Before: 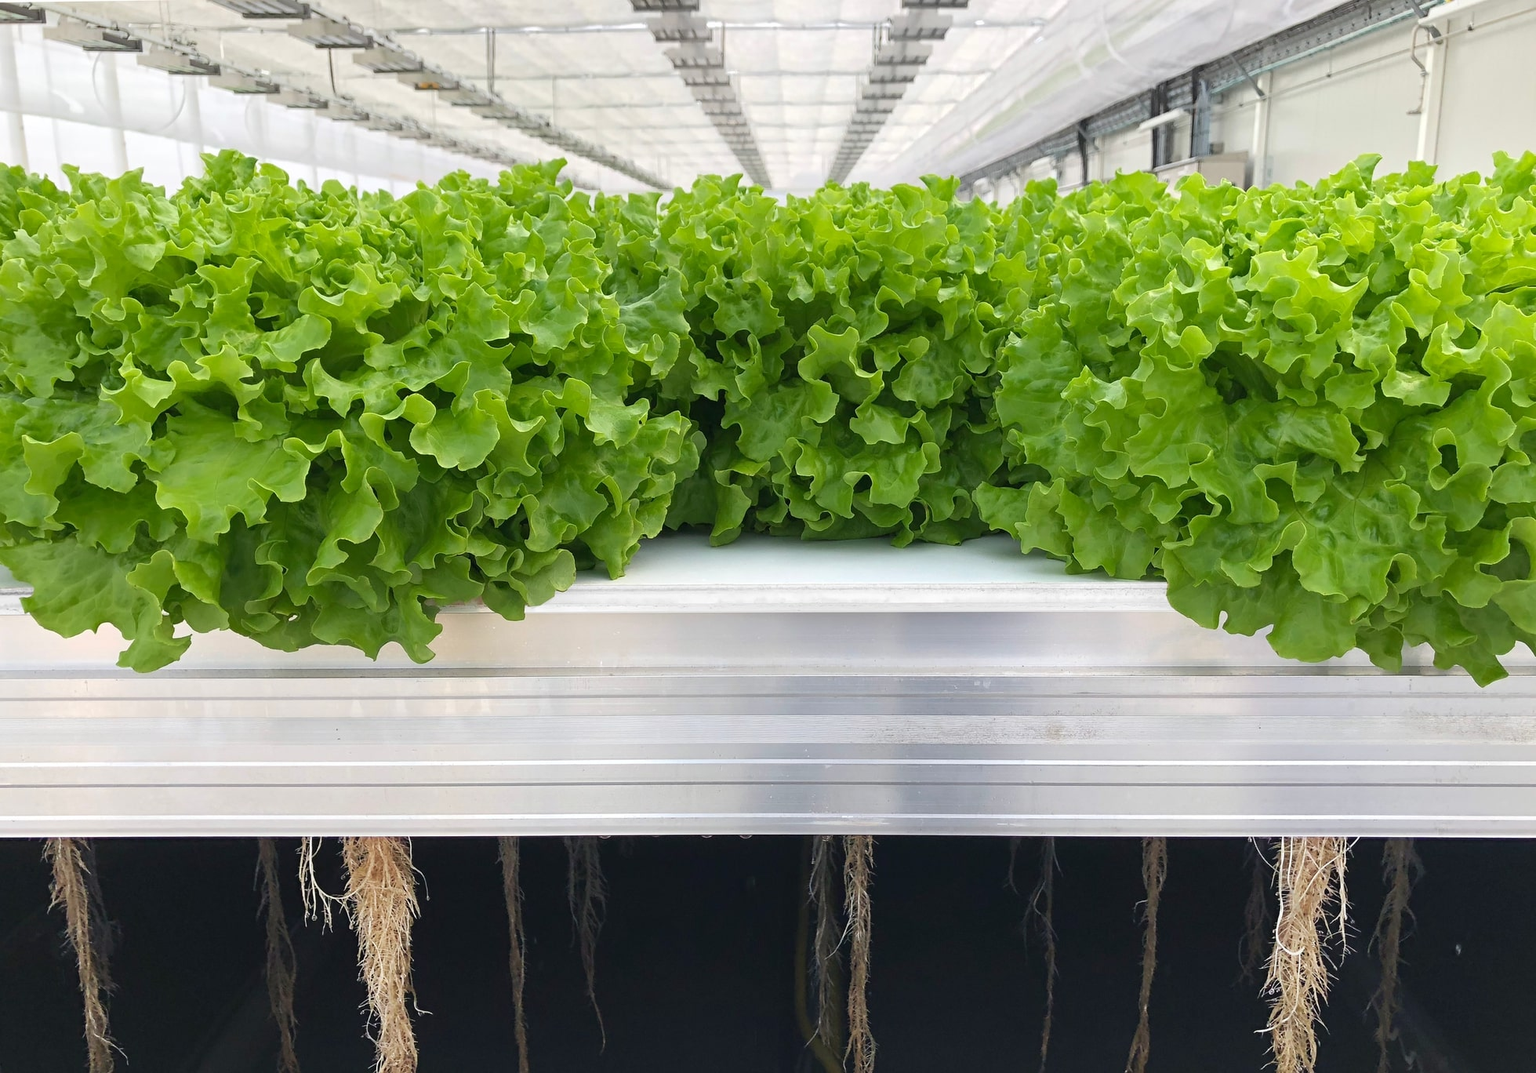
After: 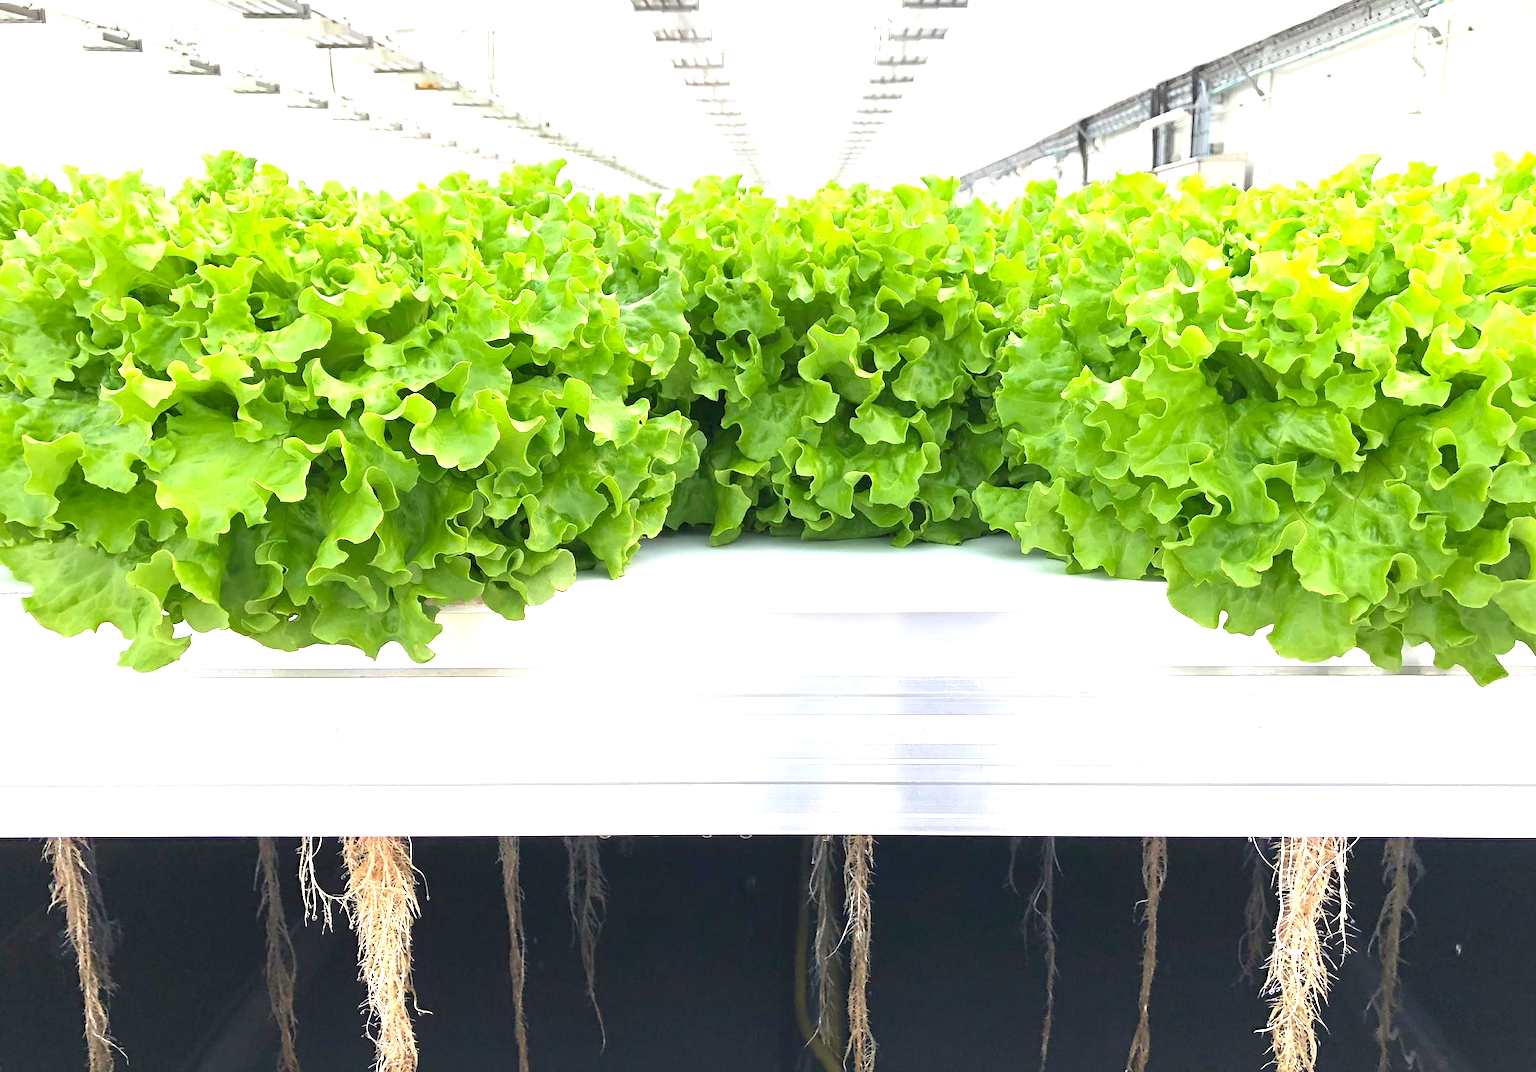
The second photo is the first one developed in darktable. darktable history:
exposure: black level correction 0.001, exposure 1.319 EV, compensate highlight preservation false
